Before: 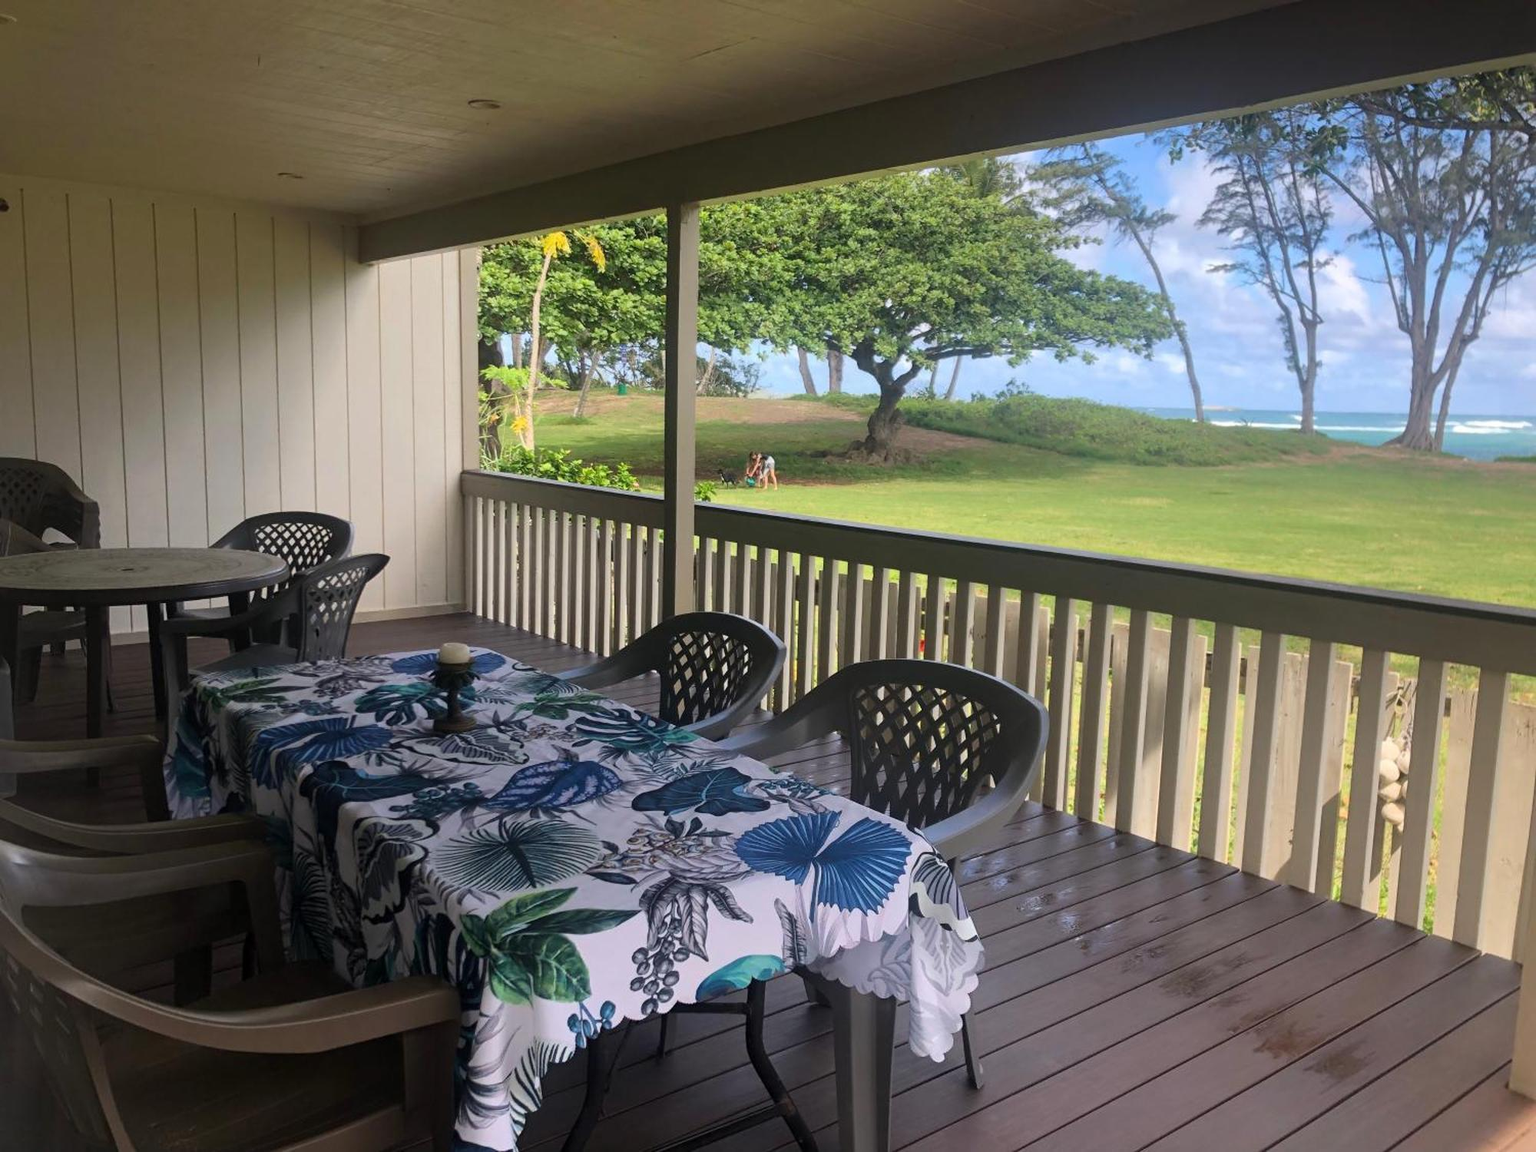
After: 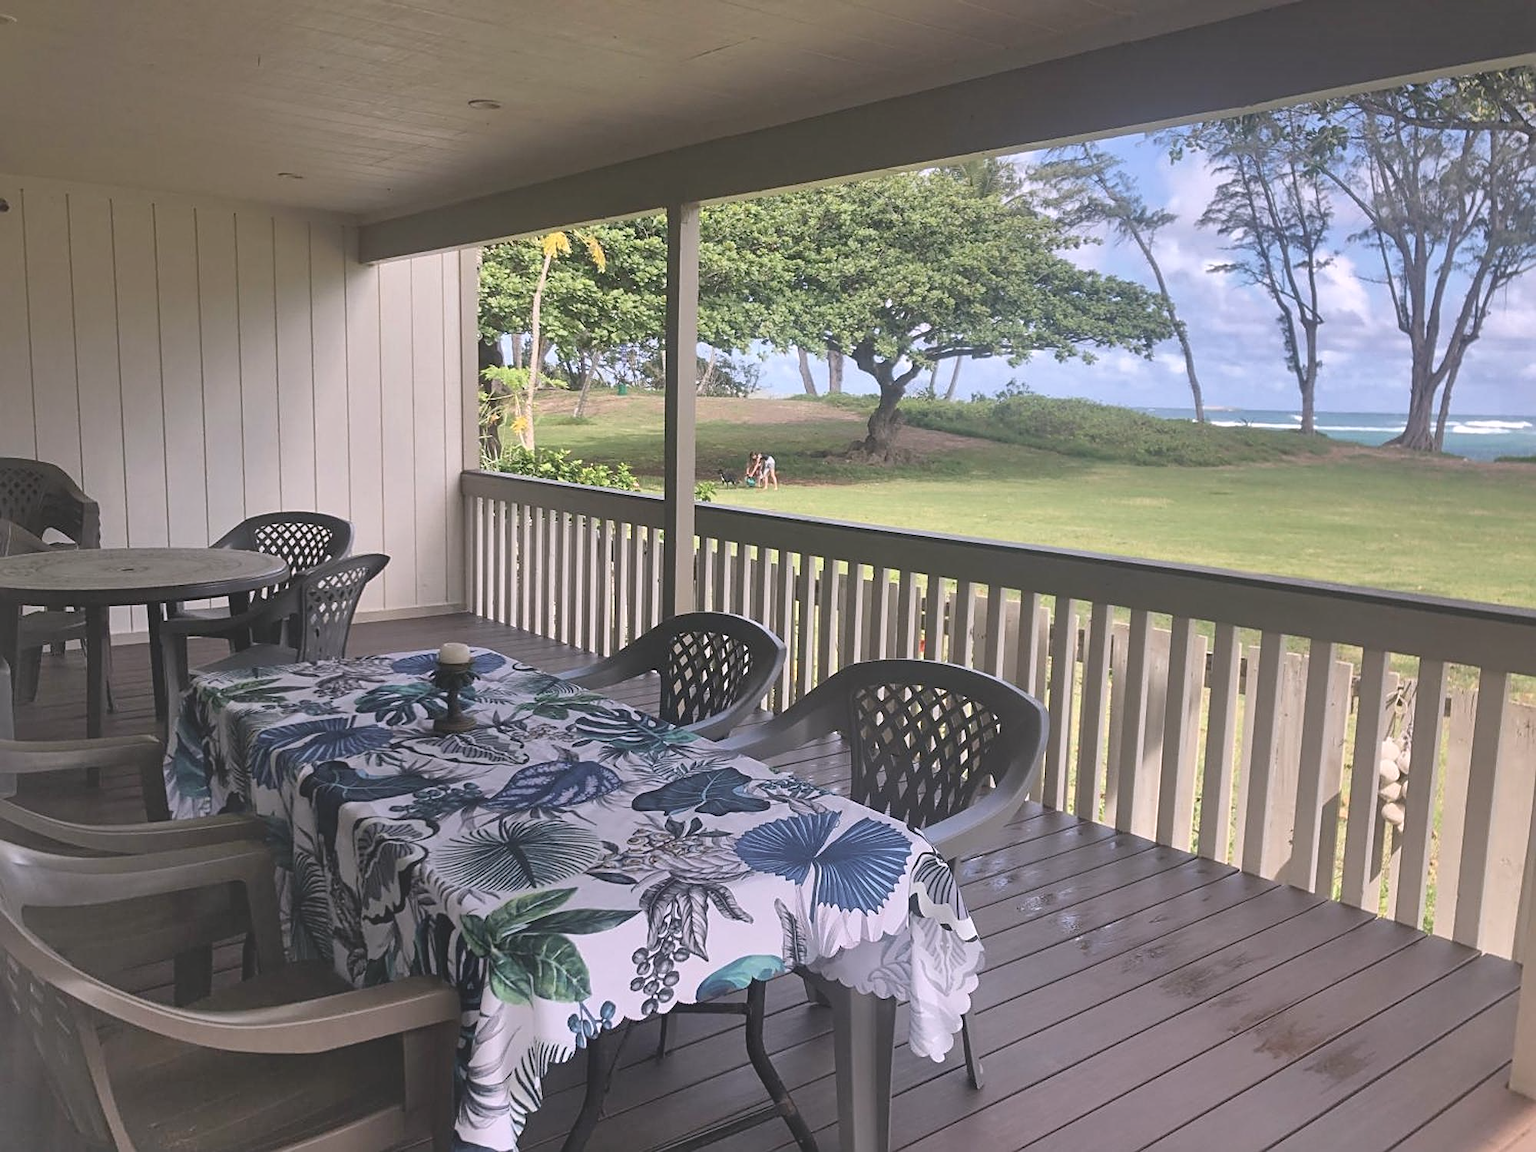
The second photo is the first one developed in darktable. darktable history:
exposure: exposure 0.6 EV, compensate highlight preservation false
white balance: red 1.05, blue 1.072
sharpen: on, module defaults
shadows and highlights: shadows 60, highlights -60.23, soften with gaussian
contrast brightness saturation: contrast -0.26, saturation -0.43
